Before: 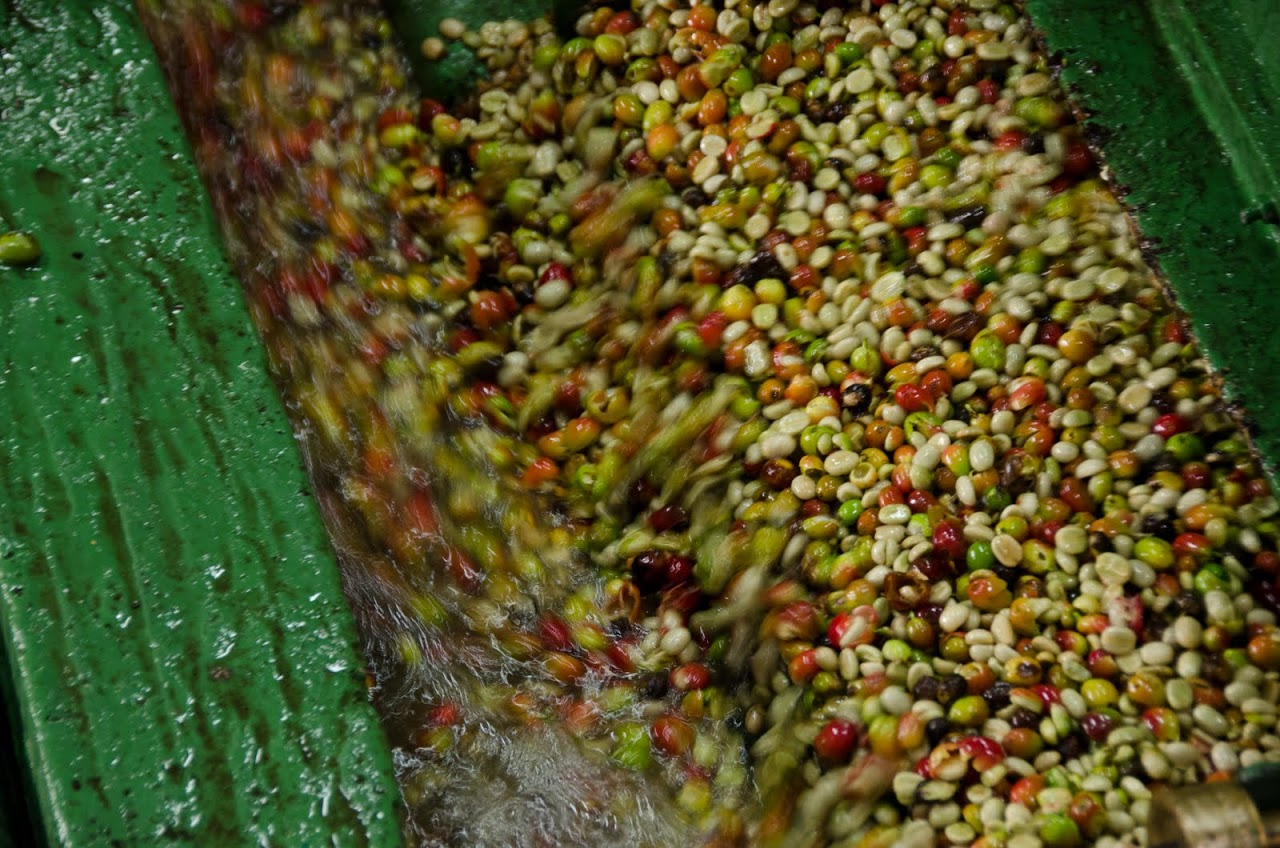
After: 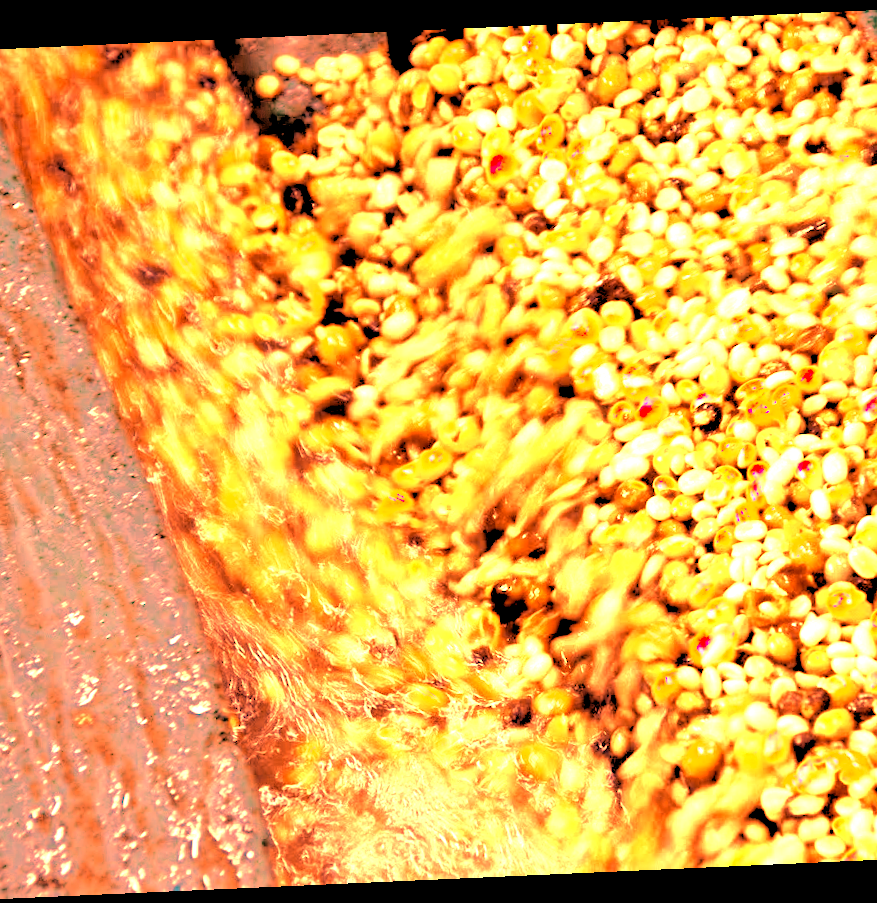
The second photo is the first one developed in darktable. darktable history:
white balance: red 4.26, blue 1.802
crop and rotate: left 12.673%, right 20.66%
rotate and perspective: rotation -2.56°, automatic cropping off
rgb levels: levels [[0.029, 0.461, 0.922], [0, 0.5, 1], [0, 0.5, 1]]
tone equalizer: -7 EV 0.15 EV, -6 EV 0.6 EV, -5 EV 1.15 EV, -4 EV 1.33 EV, -3 EV 1.15 EV, -2 EV 0.6 EV, -1 EV 0.15 EV, mask exposure compensation -0.5 EV
color zones: curves: ch0 [(0.018, 0.548) (0.197, 0.654) (0.425, 0.447) (0.605, 0.658) (0.732, 0.579)]; ch1 [(0.105, 0.531) (0.224, 0.531) (0.386, 0.39) (0.618, 0.456) (0.732, 0.456) (0.956, 0.421)]; ch2 [(0.039, 0.583) (0.215, 0.465) (0.399, 0.544) (0.465, 0.548) (0.614, 0.447) (0.724, 0.43) (0.882, 0.623) (0.956, 0.632)]
